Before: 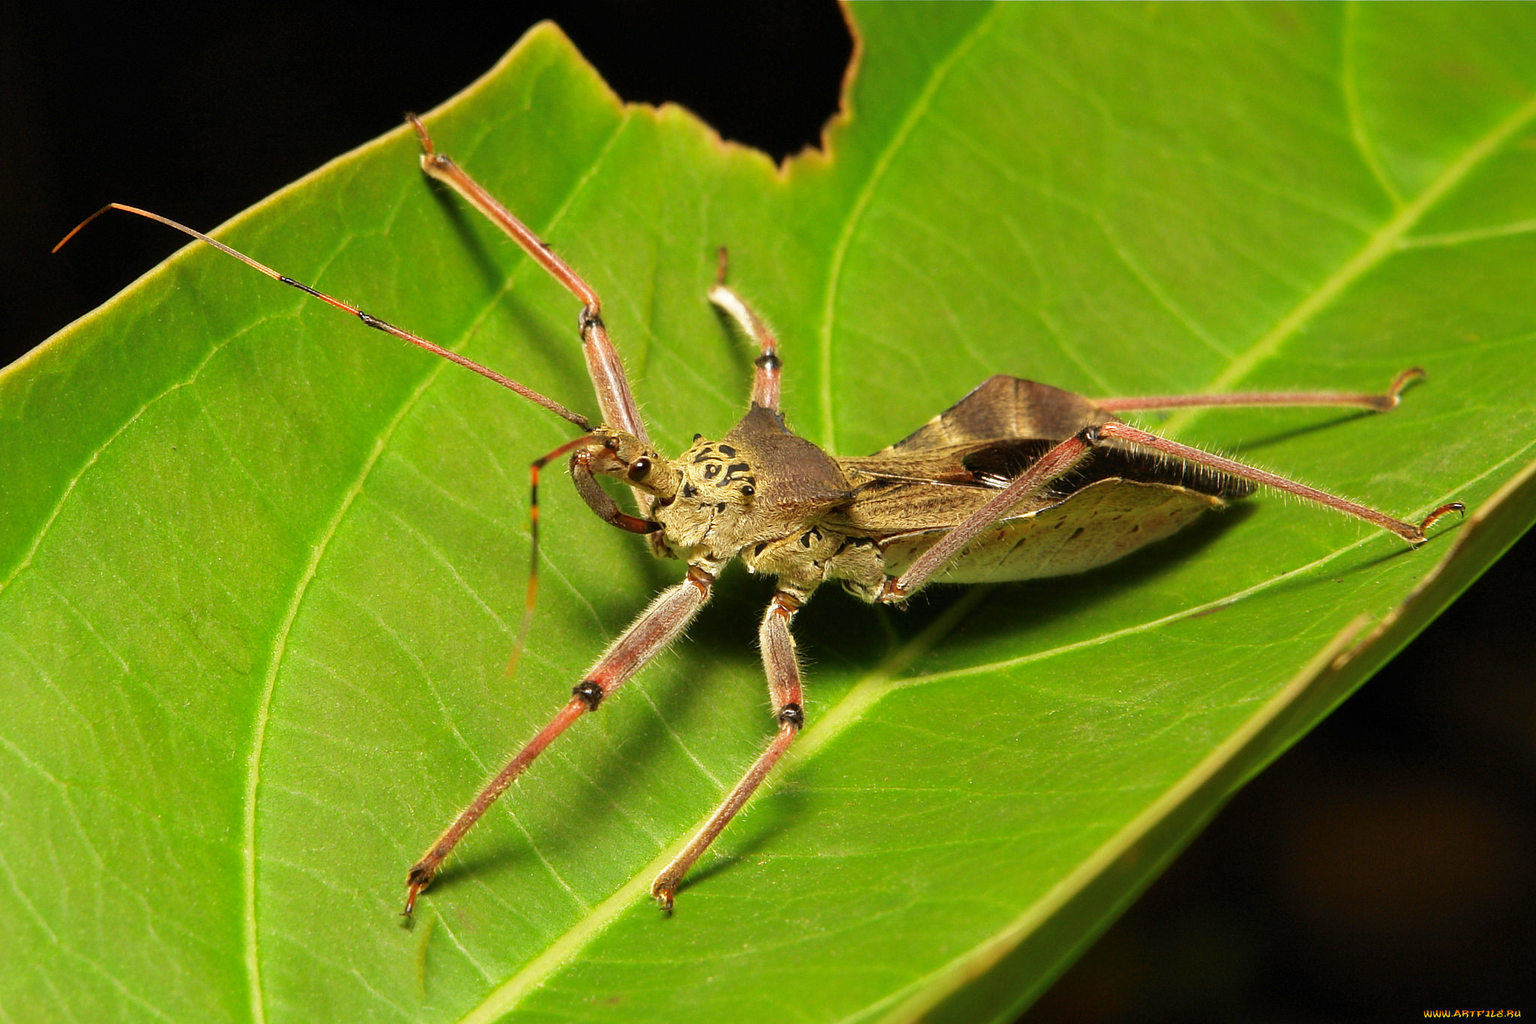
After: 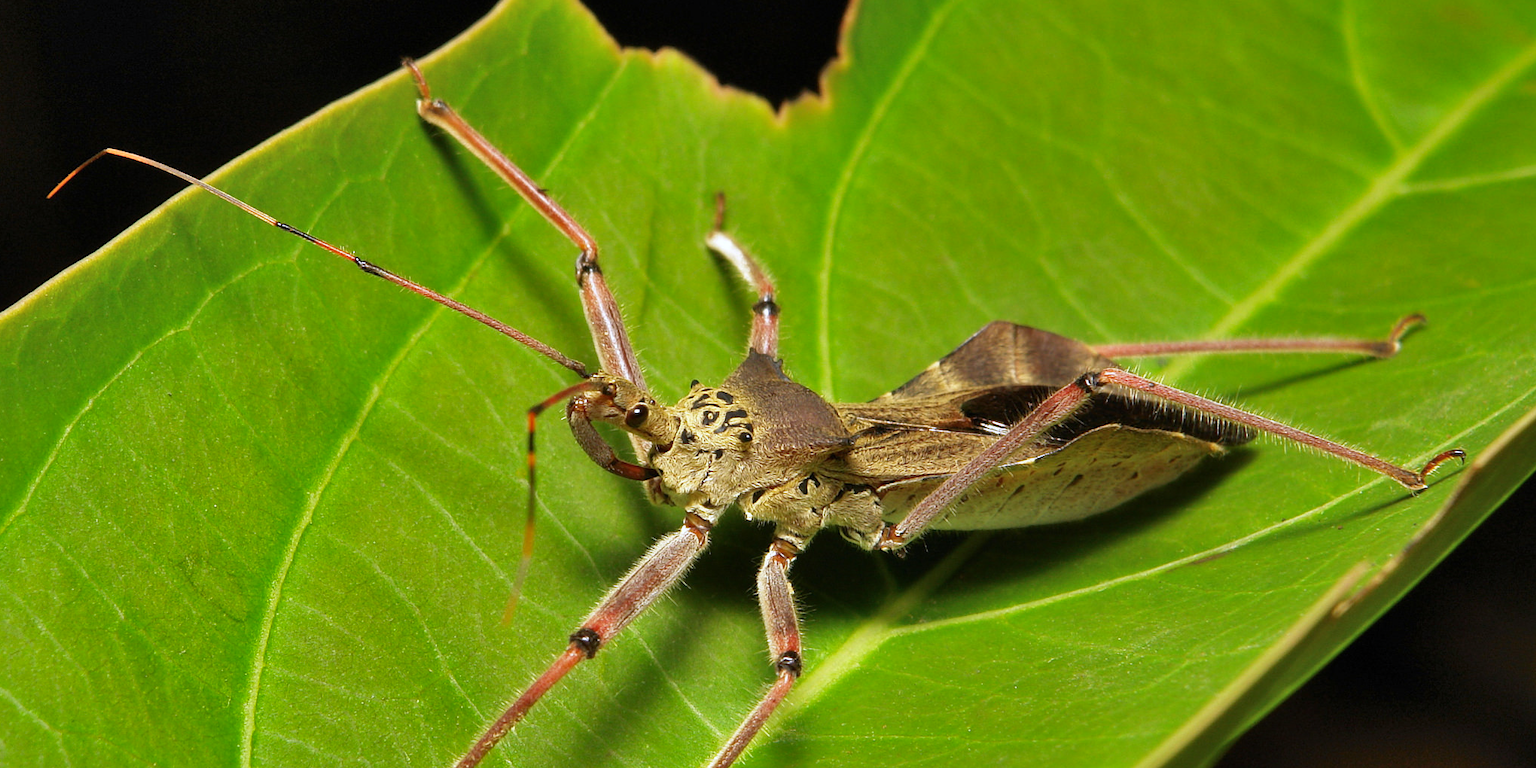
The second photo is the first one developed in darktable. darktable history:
crop: left 0.387%, top 5.469%, bottom 19.809%
tone equalizer: on, module defaults
shadows and highlights: radius 108.52, shadows 44.07, highlights -67.8, low approximation 0.01, soften with gaussian
white balance: red 0.967, blue 1.119, emerald 0.756
